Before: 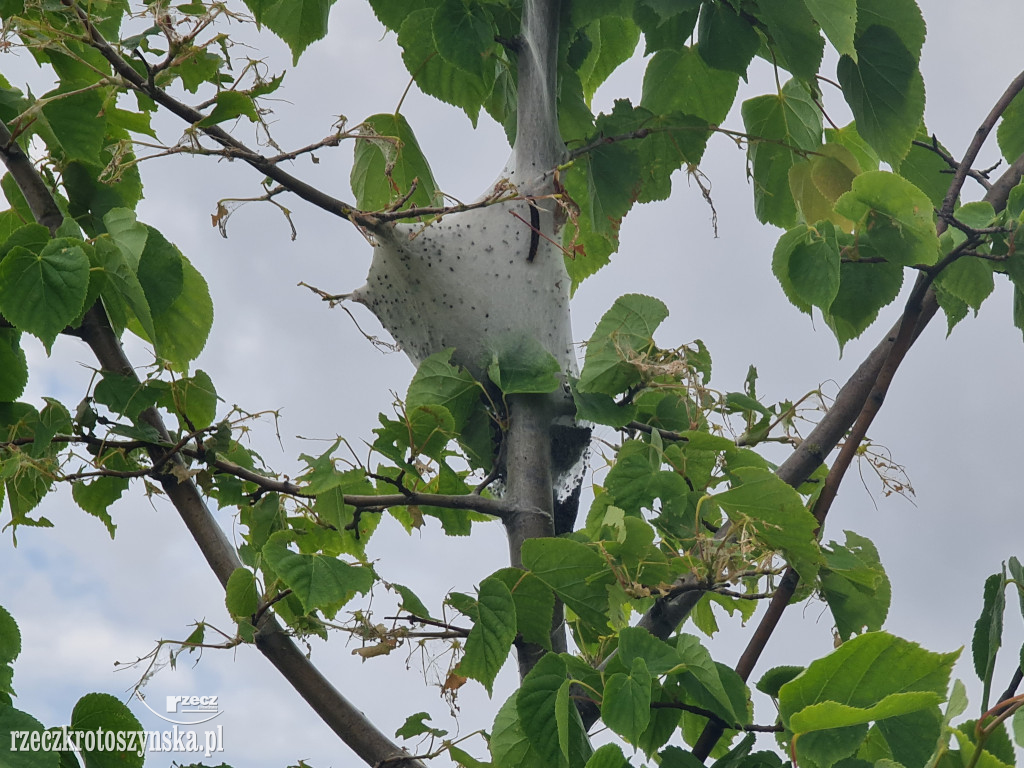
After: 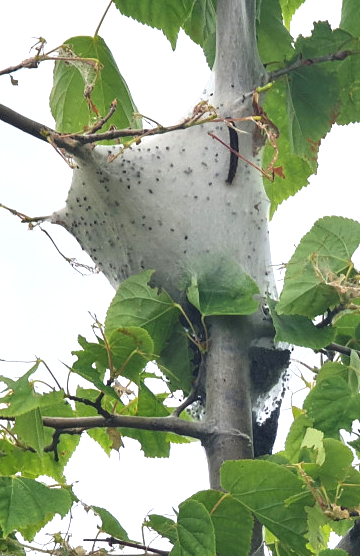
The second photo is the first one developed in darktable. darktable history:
exposure: black level correction 0, exposure 1 EV, compensate exposure bias true, compensate highlight preservation false
crop and rotate: left 29.476%, top 10.214%, right 35.32%, bottom 17.333%
